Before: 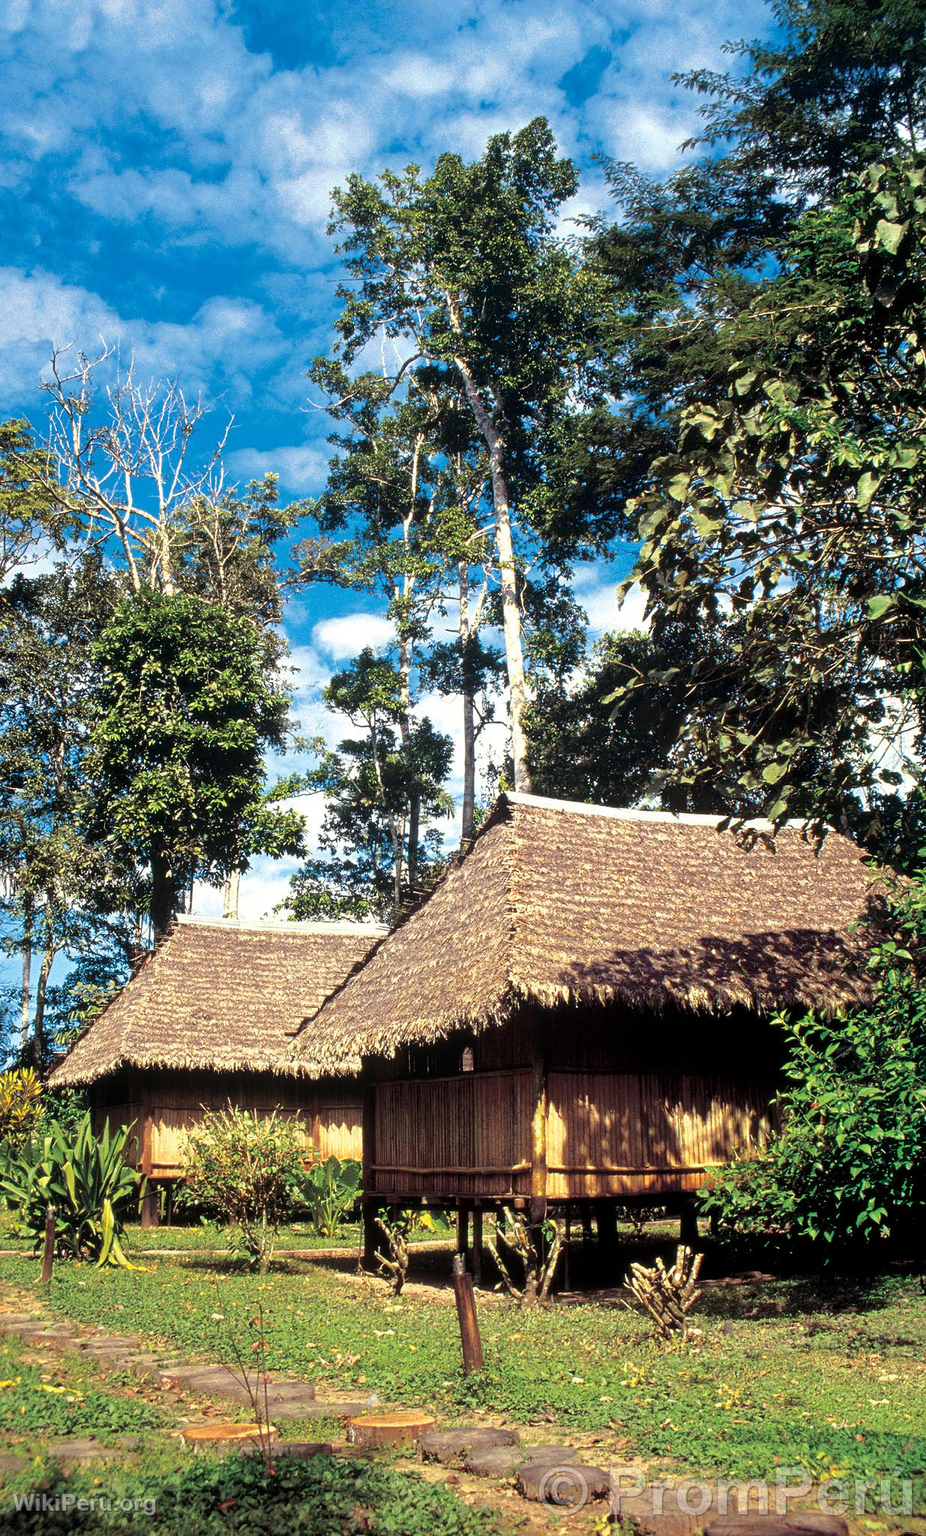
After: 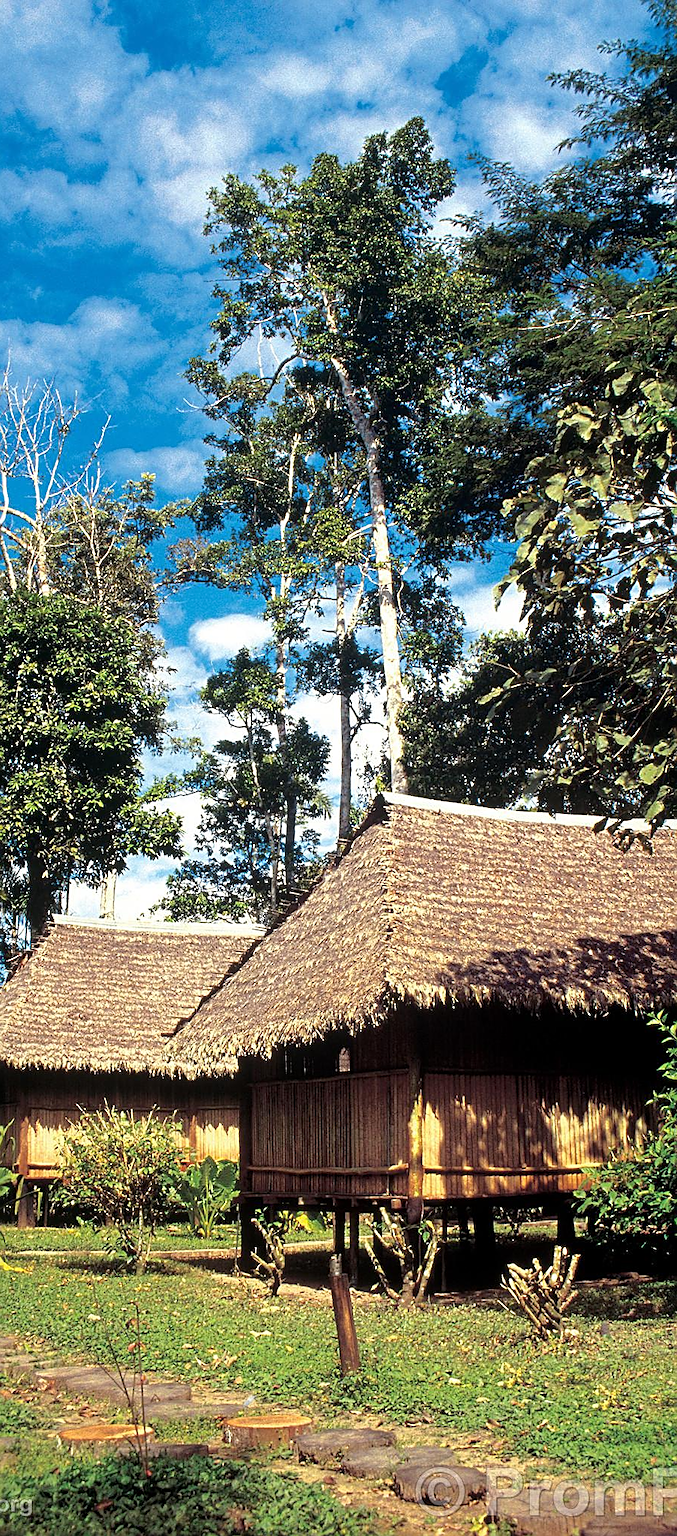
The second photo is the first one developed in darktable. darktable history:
crop: left 13.38%, top 0%, right 13.493%
sharpen: on, module defaults
